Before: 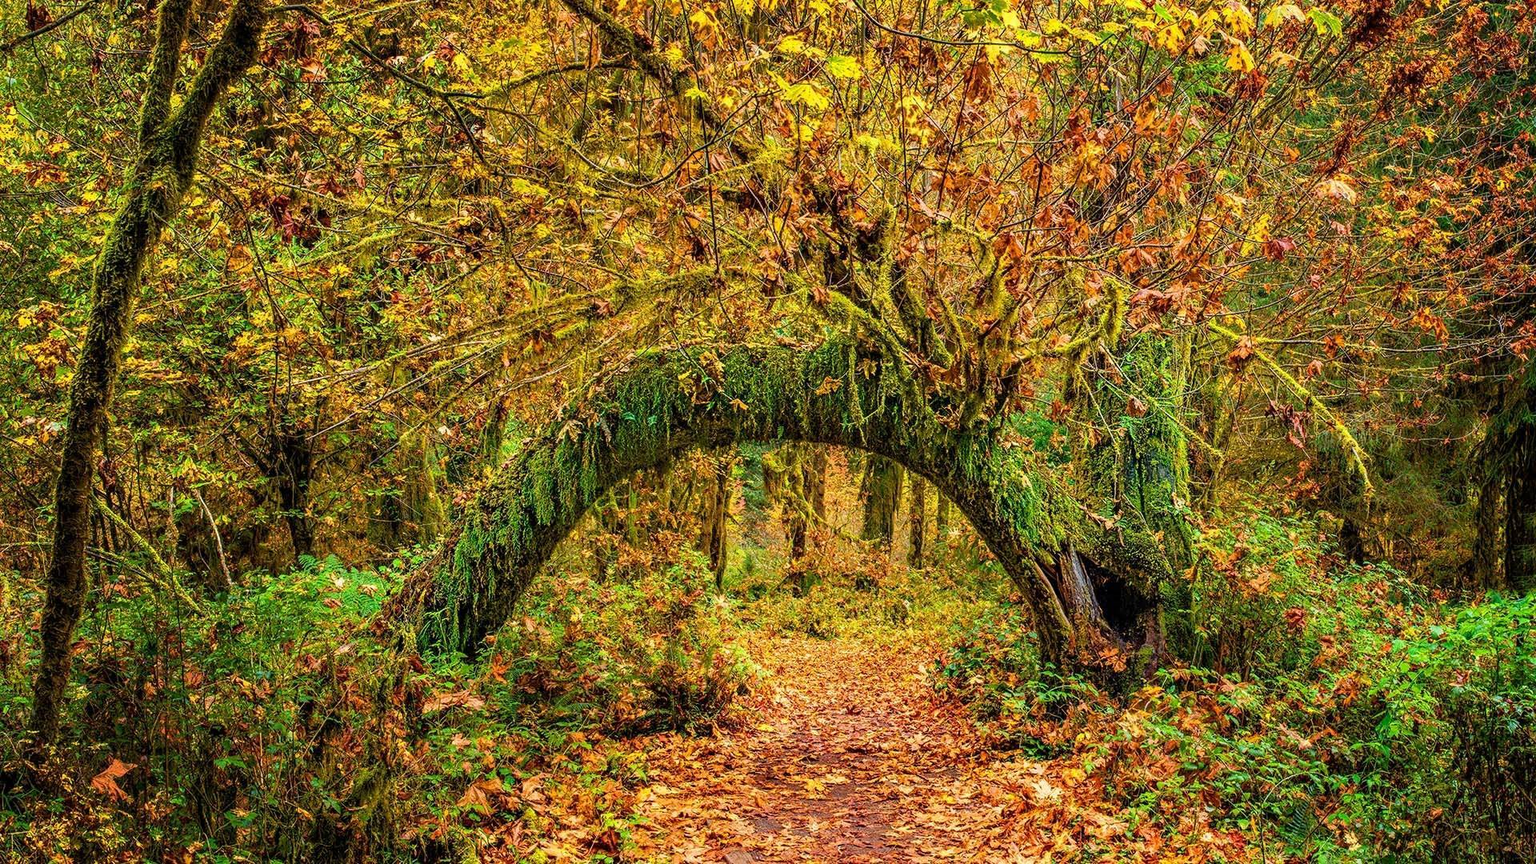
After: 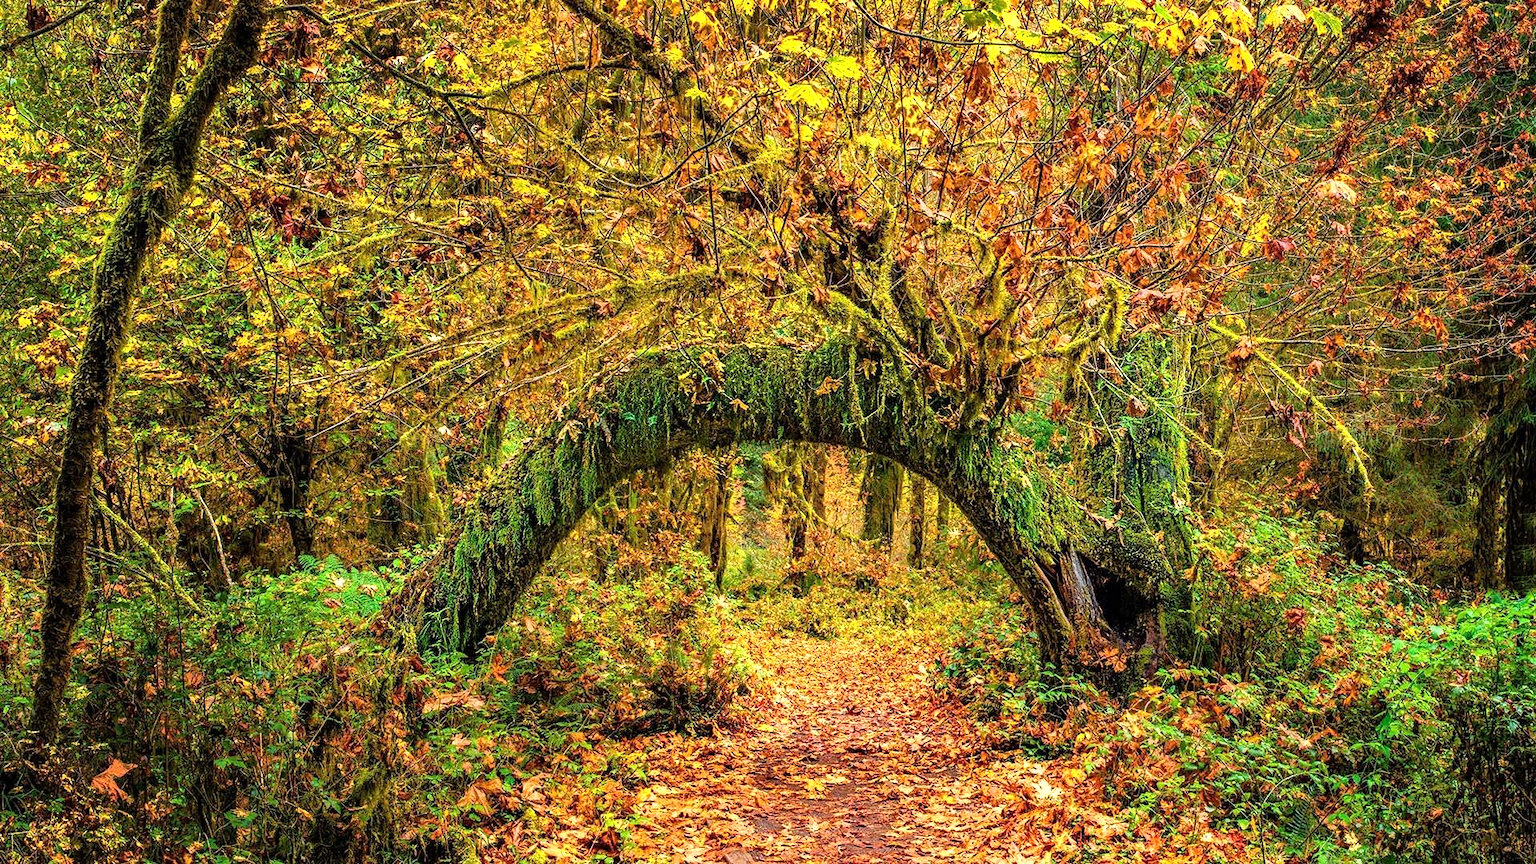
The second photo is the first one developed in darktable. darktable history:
shadows and highlights: radius 126.53, shadows 30.31, highlights -30.68, highlights color adjustment 46.07%, low approximation 0.01, soften with gaussian
tone equalizer: -8 EV -0.439 EV, -7 EV -0.355 EV, -6 EV -0.315 EV, -5 EV -0.23 EV, -3 EV 0.228 EV, -2 EV 0.333 EV, -1 EV 0.405 EV, +0 EV 0.427 EV, smoothing 1
